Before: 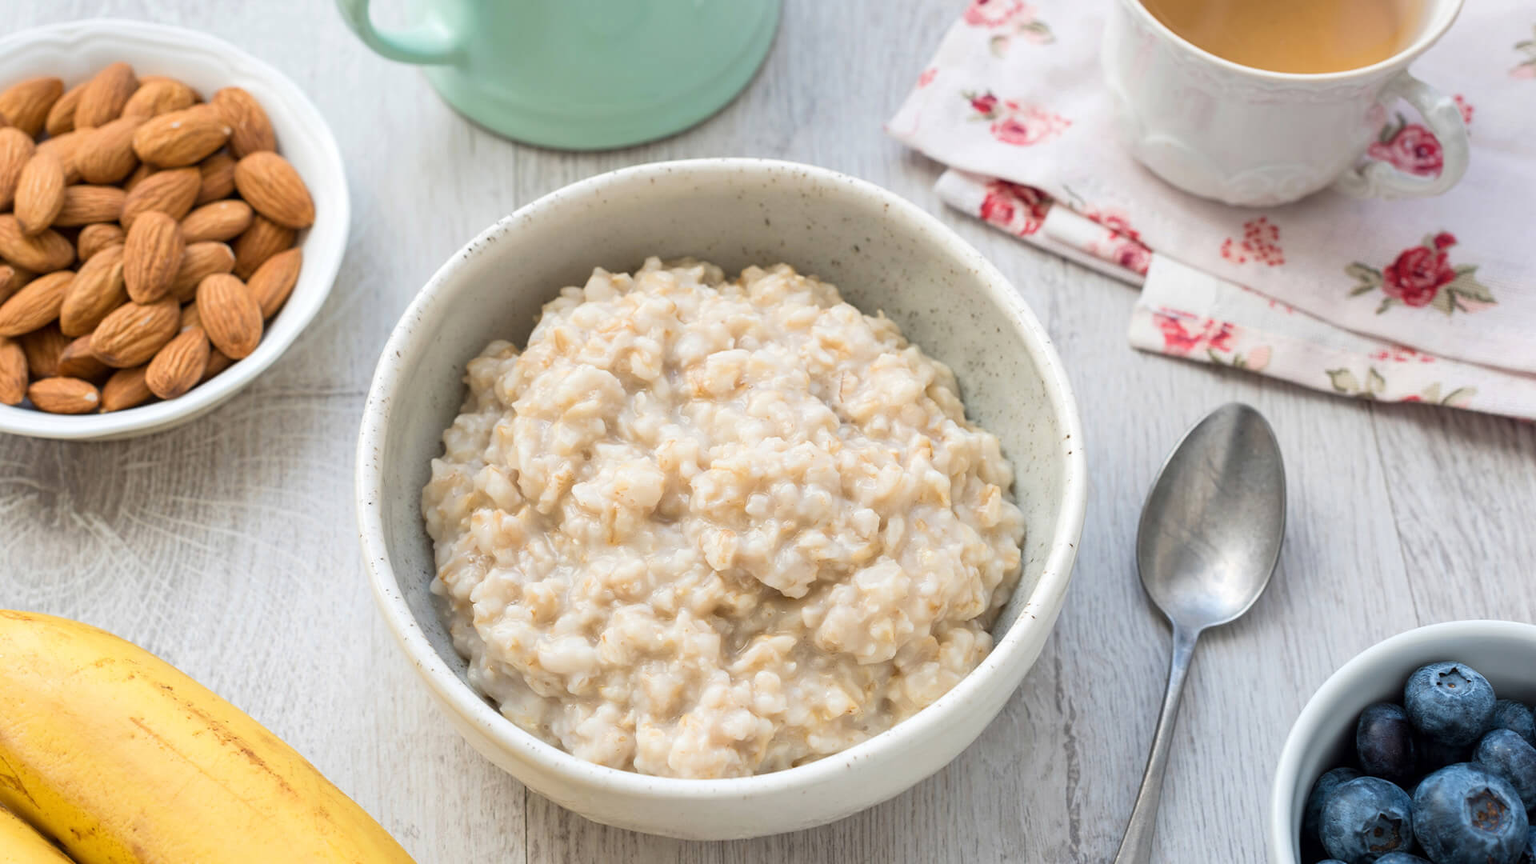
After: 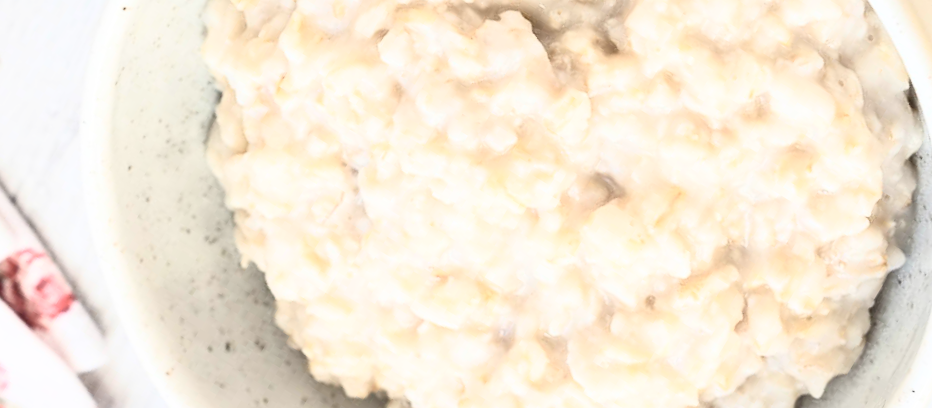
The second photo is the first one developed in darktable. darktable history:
crop and rotate: angle 148.66°, left 9.106%, top 15.585%, right 4.493%, bottom 17.161%
contrast brightness saturation: contrast 0.43, brightness 0.562, saturation -0.201
